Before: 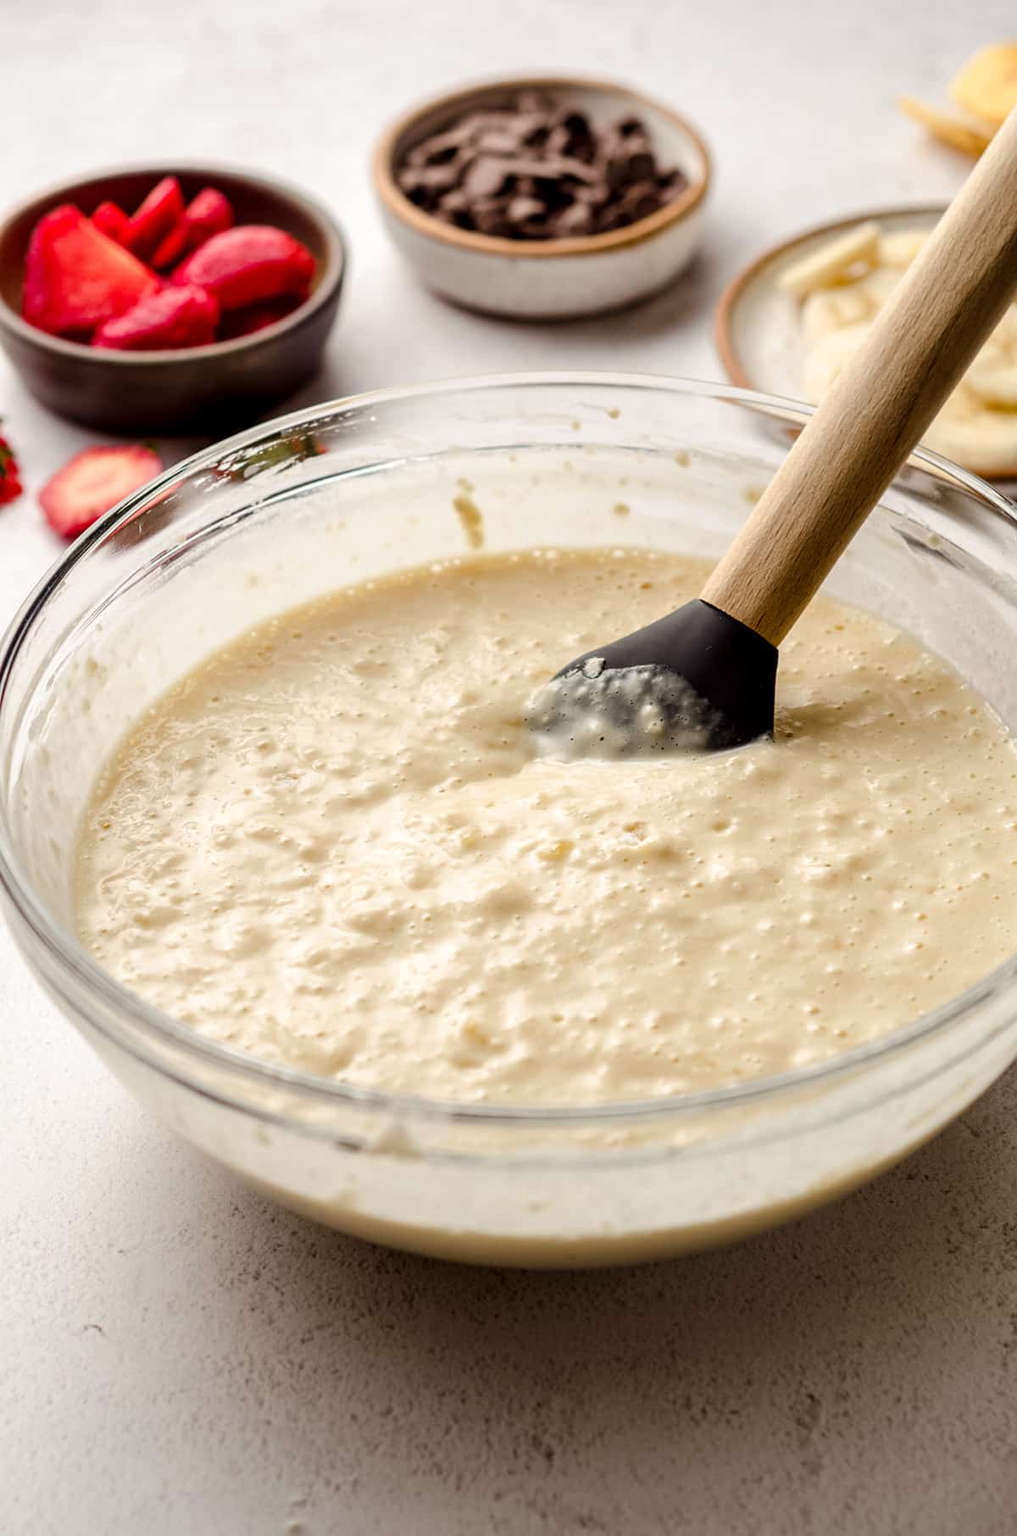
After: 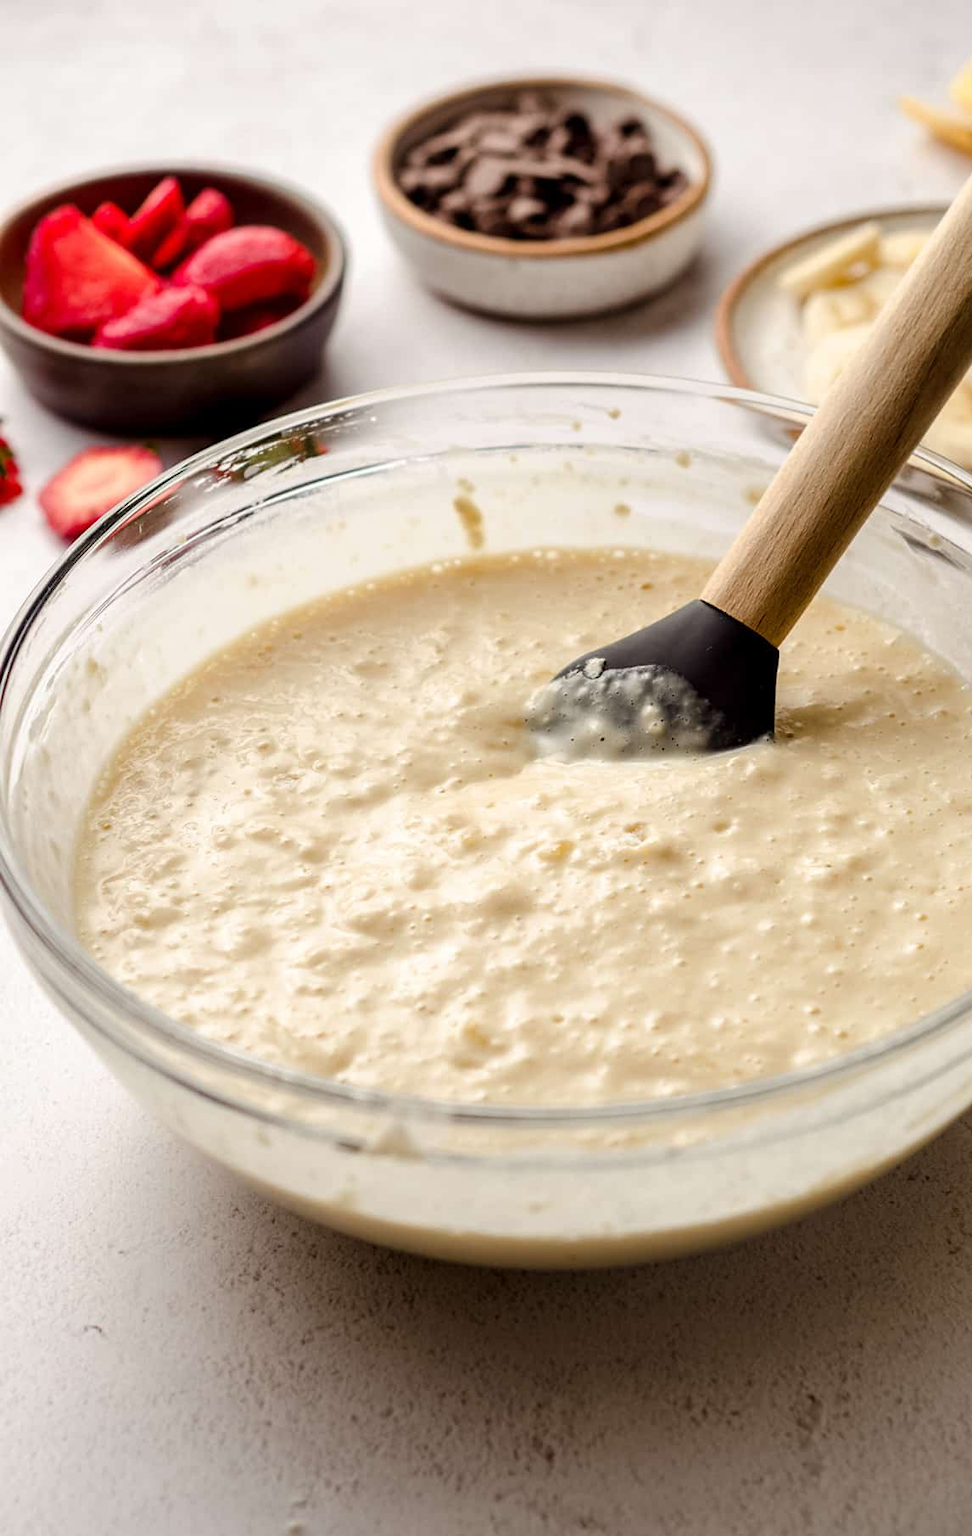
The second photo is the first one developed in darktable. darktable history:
crop: right 4.373%, bottom 0.035%
color zones: curves: ch1 [(0.25, 0.5) (0.747, 0.71)]
